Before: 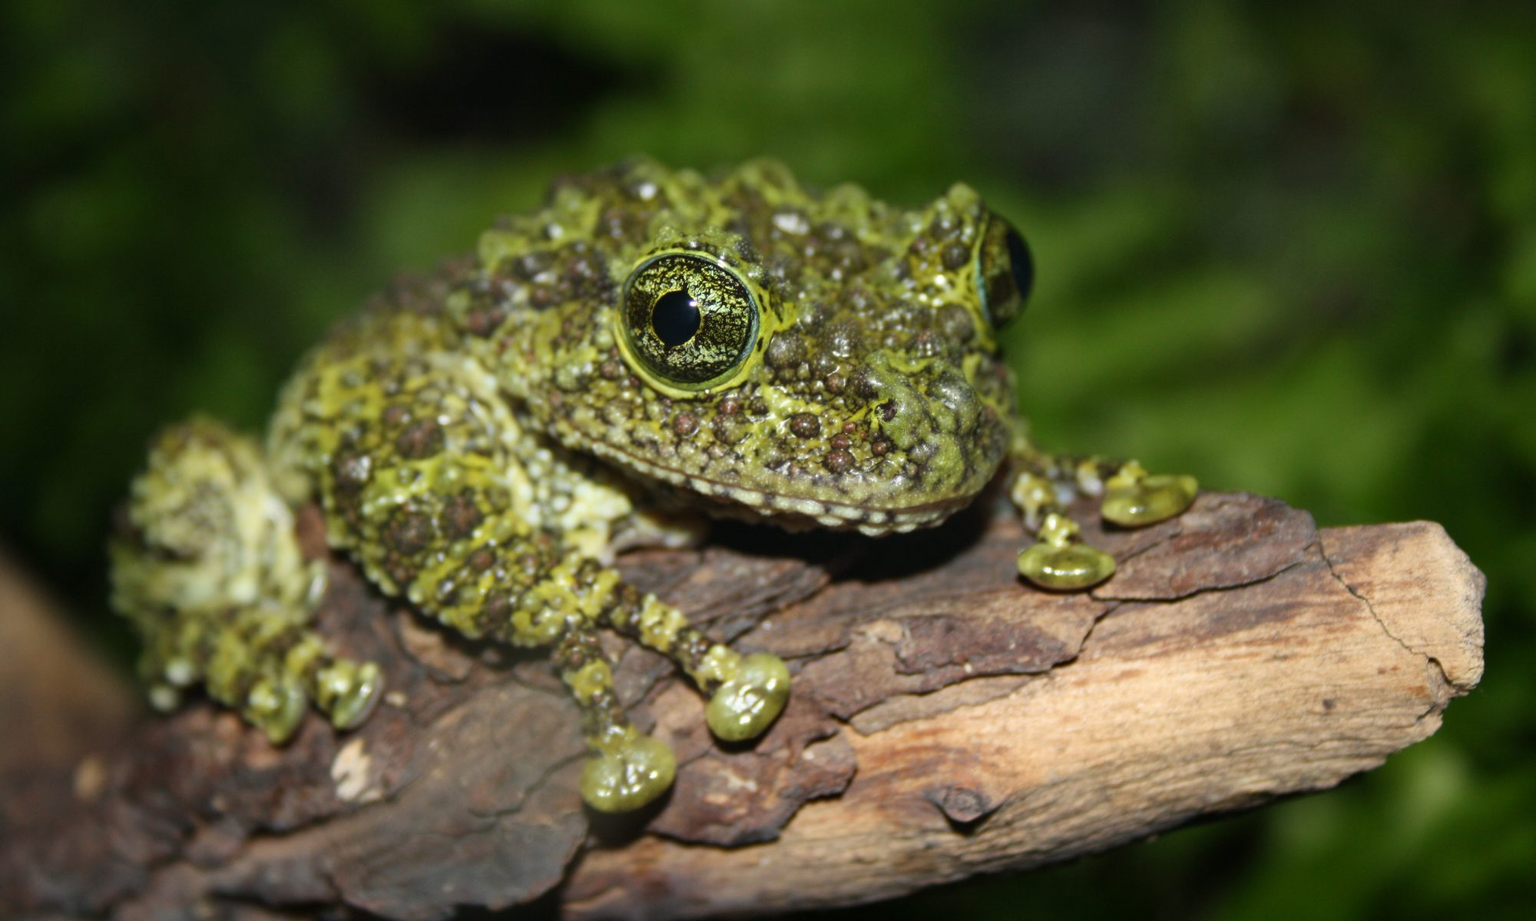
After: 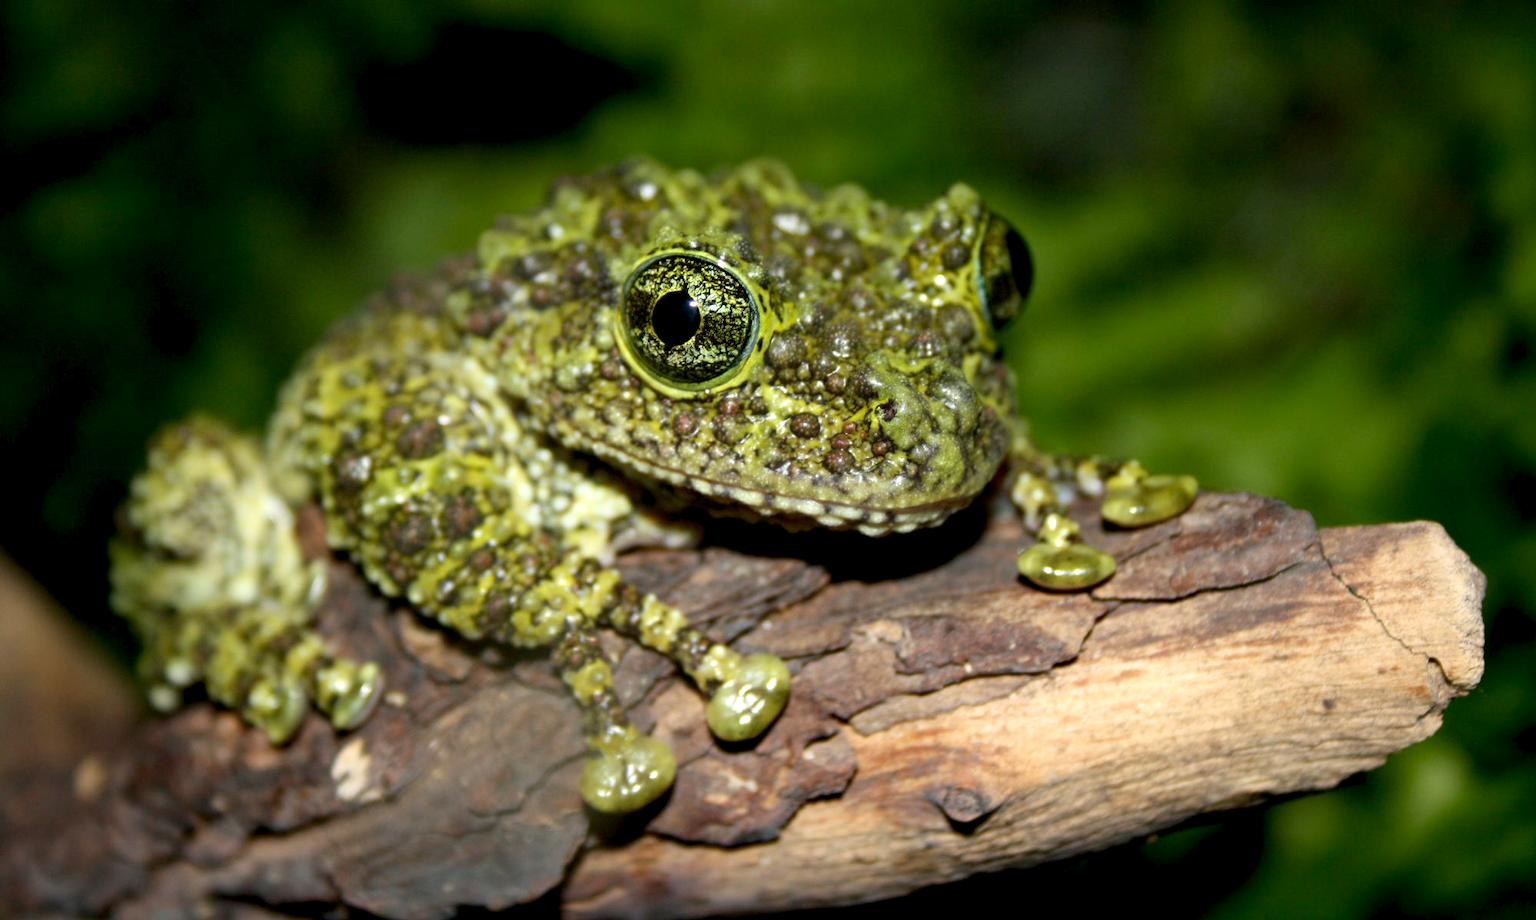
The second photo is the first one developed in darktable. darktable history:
exposure: black level correction 0.009, exposure 0.119 EV, compensate highlight preservation false
levels: levels [0, 0.476, 0.951]
